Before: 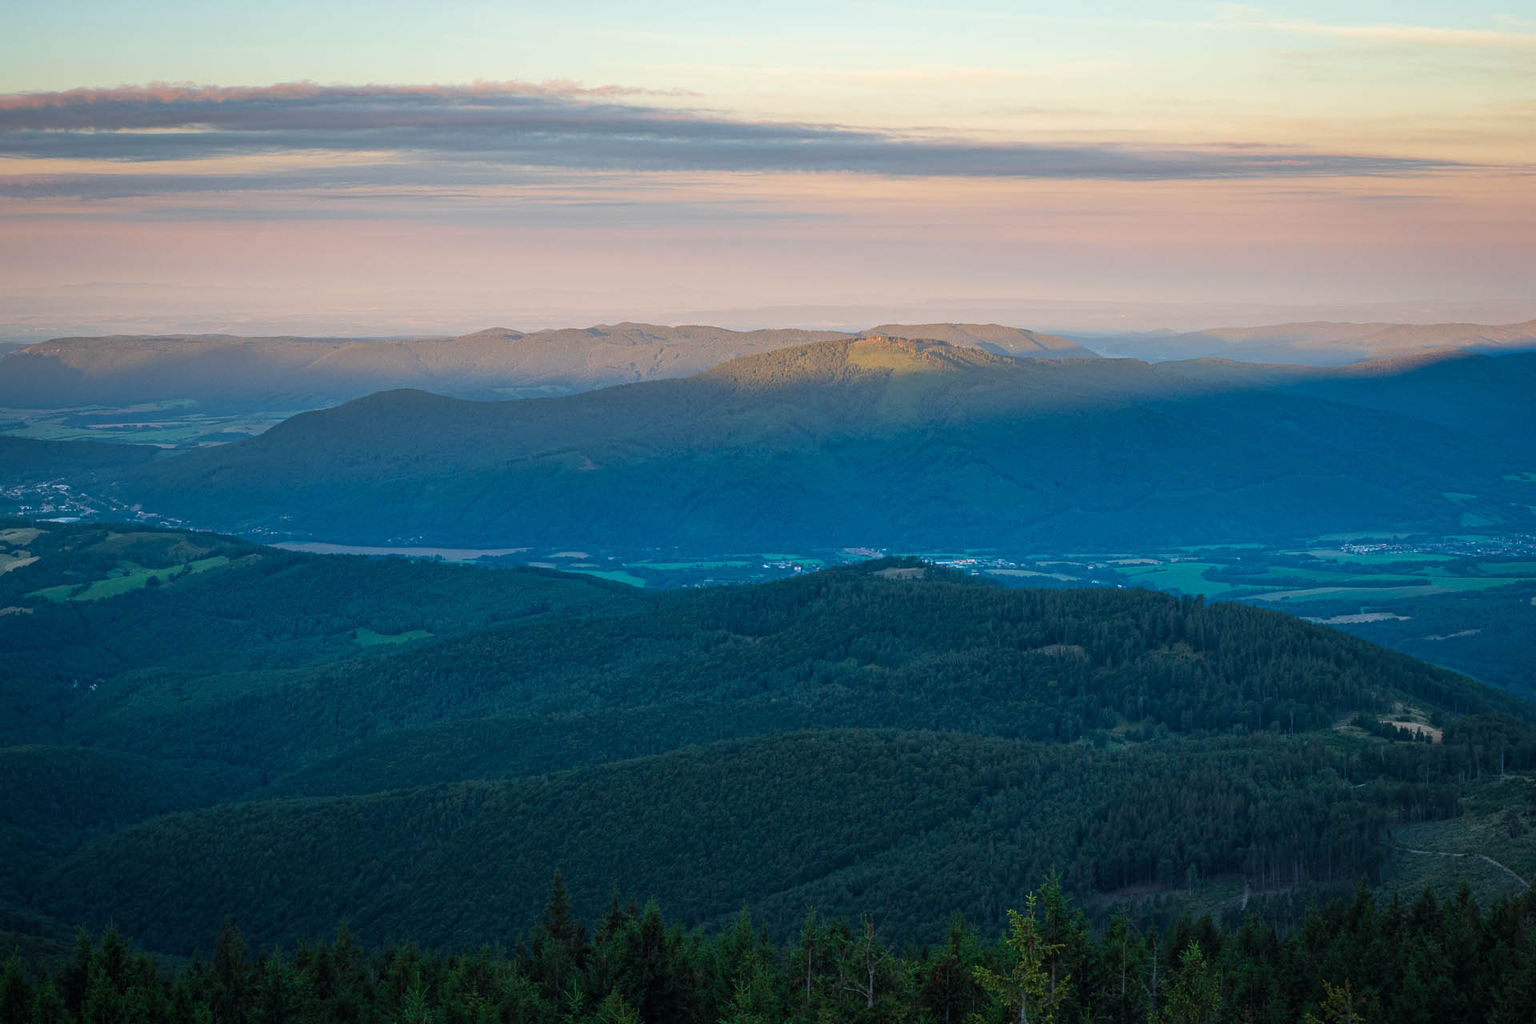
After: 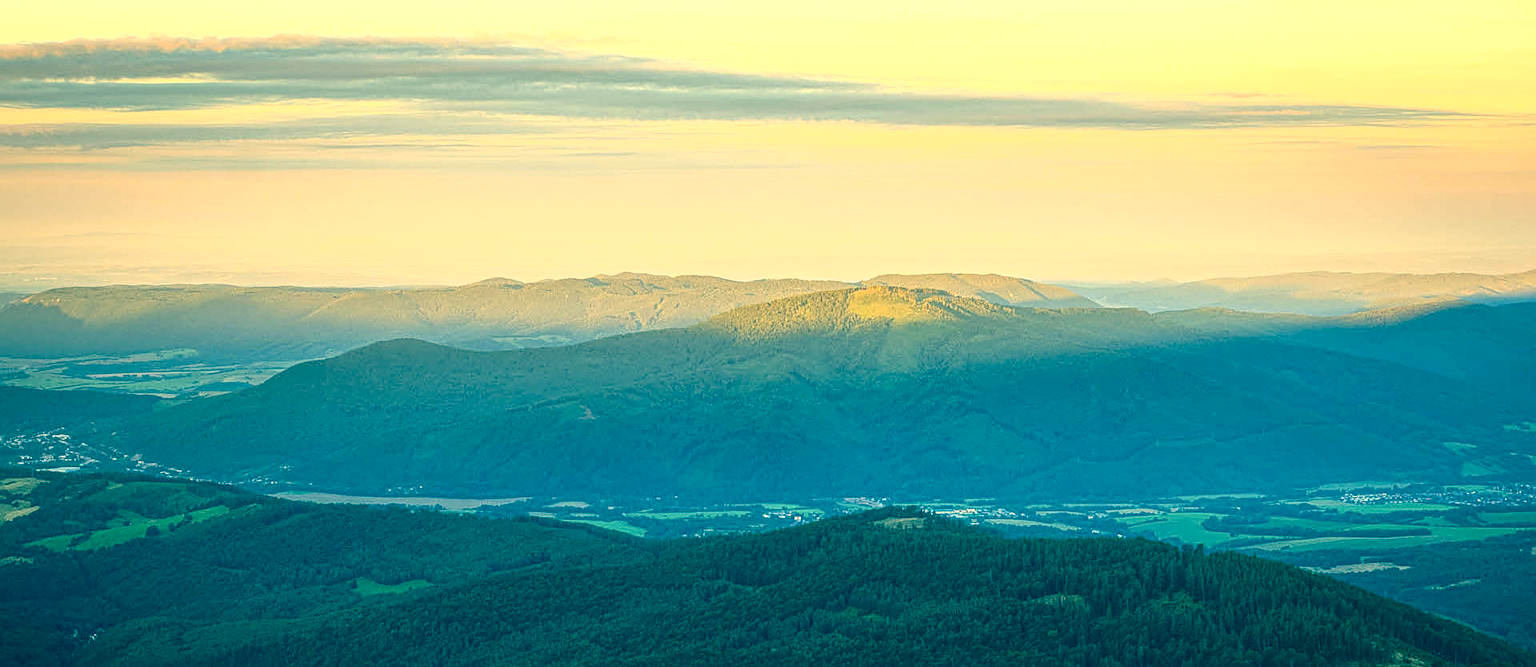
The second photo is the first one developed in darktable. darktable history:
exposure: exposure 0.664 EV, compensate highlight preservation false
tone curve: curves: ch0 [(0, 0) (0.003, 0.023) (0.011, 0.024) (0.025, 0.028) (0.044, 0.035) (0.069, 0.043) (0.1, 0.052) (0.136, 0.063) (0.177, 0.094) (0.224, 0.145) (0.277, 0.209) (0.335, 0.281) (0.399, 0.364) (0.468, 0.453) (0.543, 0.553) (0.623, 0.66) (0.709, 0.767) (0.801, 0.88) (0.898, 0.968) (1, 1)], color space Lab, independent channels, preserve colors none
crop and rotate: top 4.951%, bottom 29.834%
sharpen: on, module defaults
color correction: highlights a* 2.22, highlights b* 33.91, shadows a* -36.58, shadows b* -5.37
local contrast: highlights 72%, shadows 12%, midtone range 0.194
